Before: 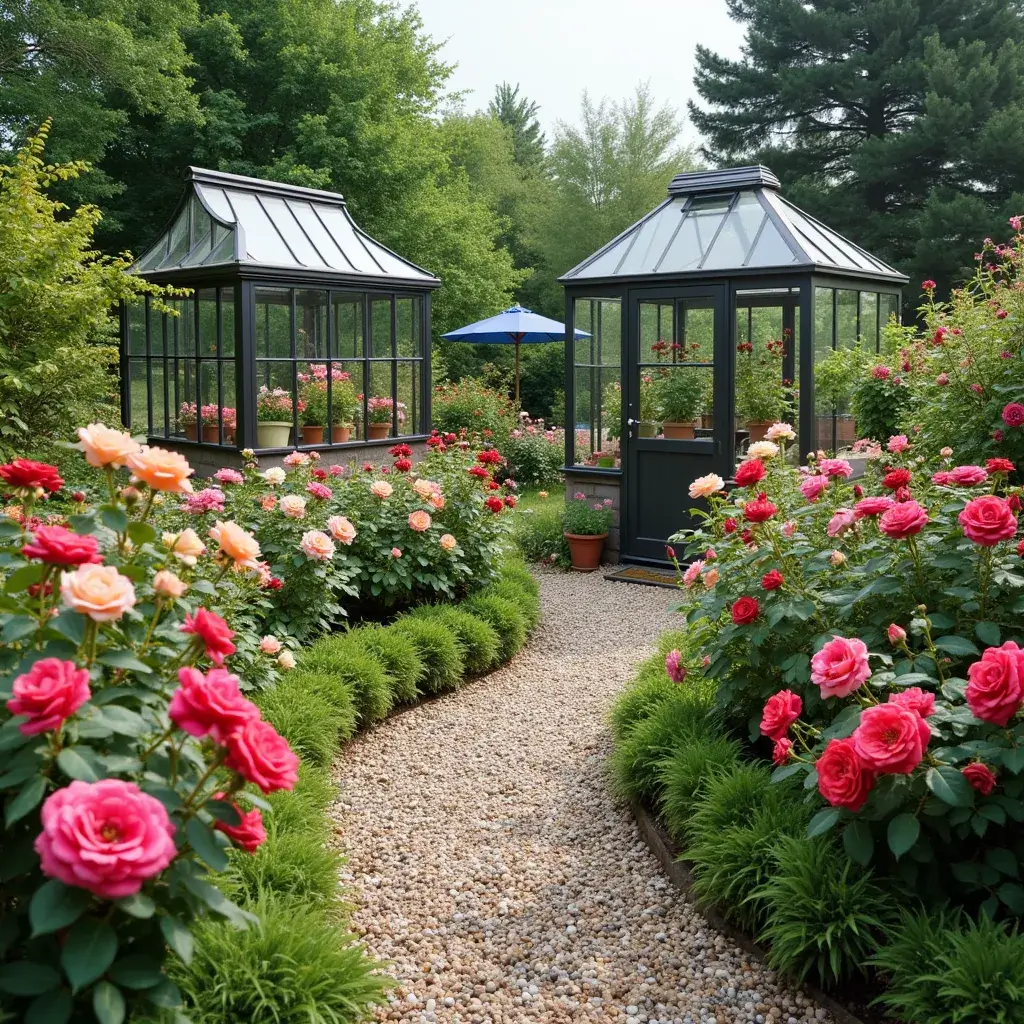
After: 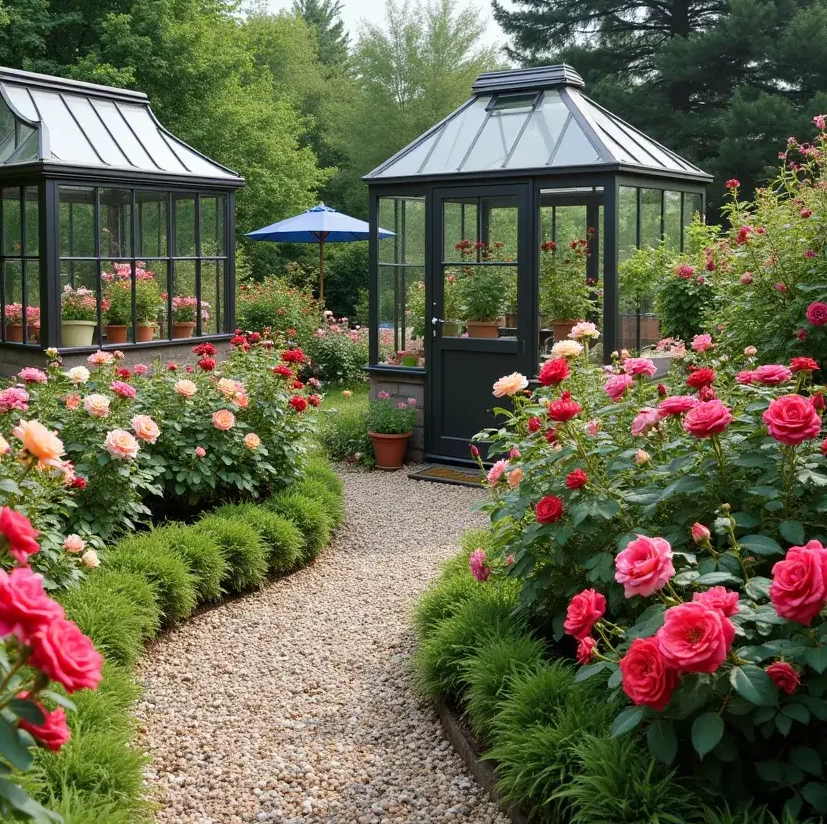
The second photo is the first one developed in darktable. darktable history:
crop: left 19.141%, top 9.866%, right 0%, bottom 9.608%
